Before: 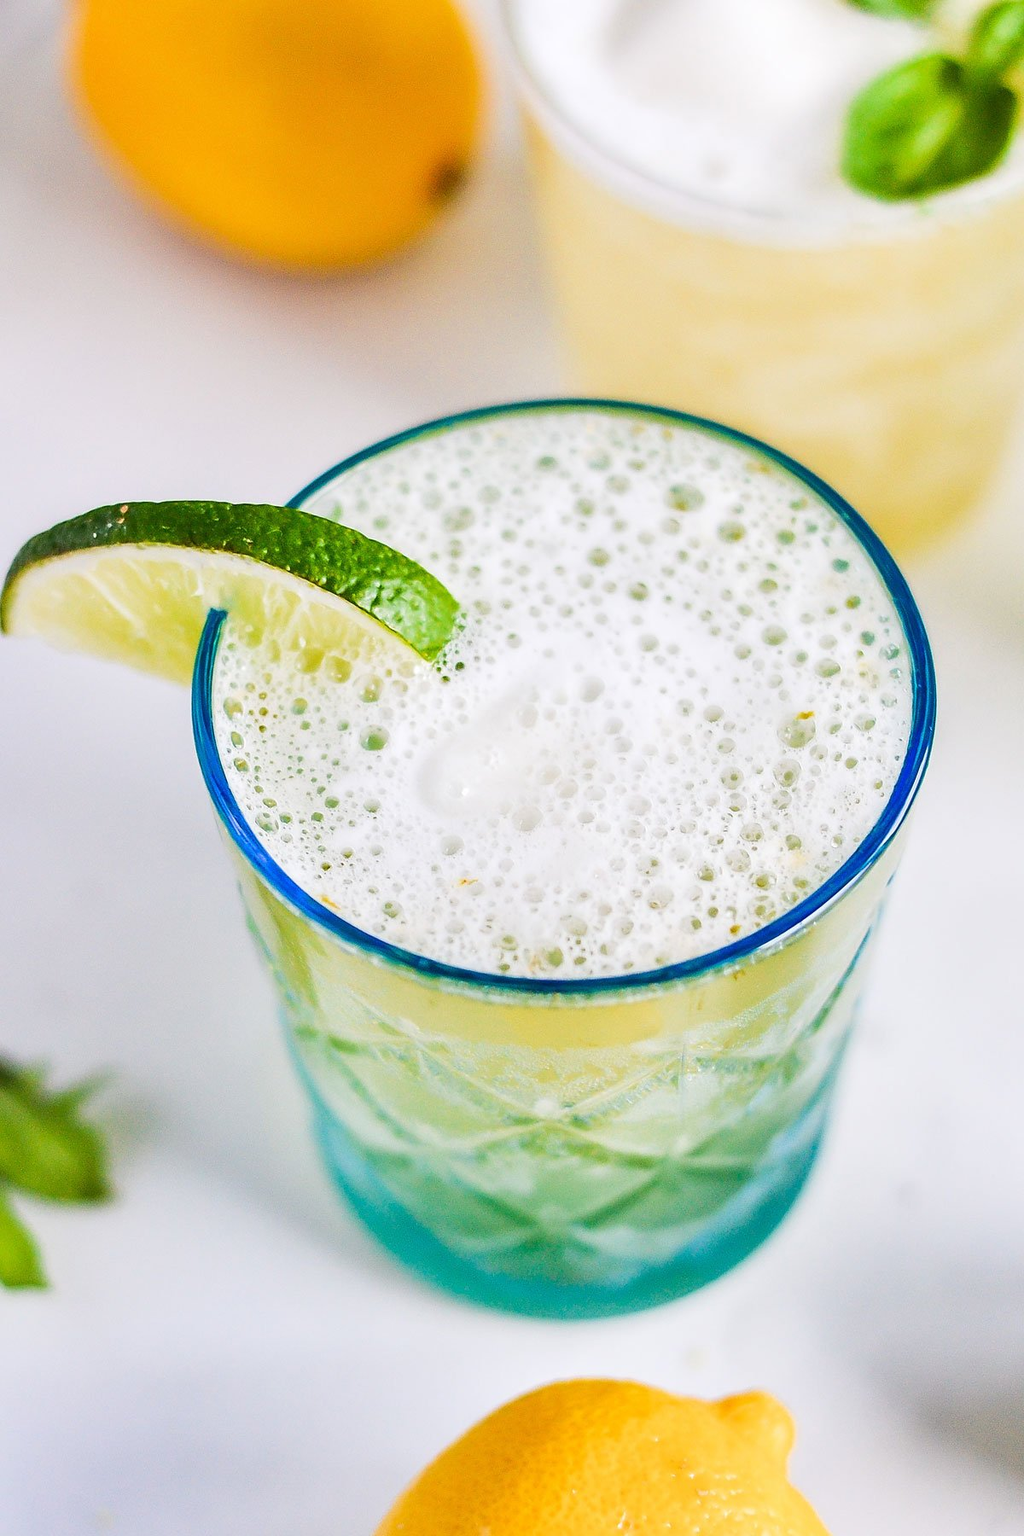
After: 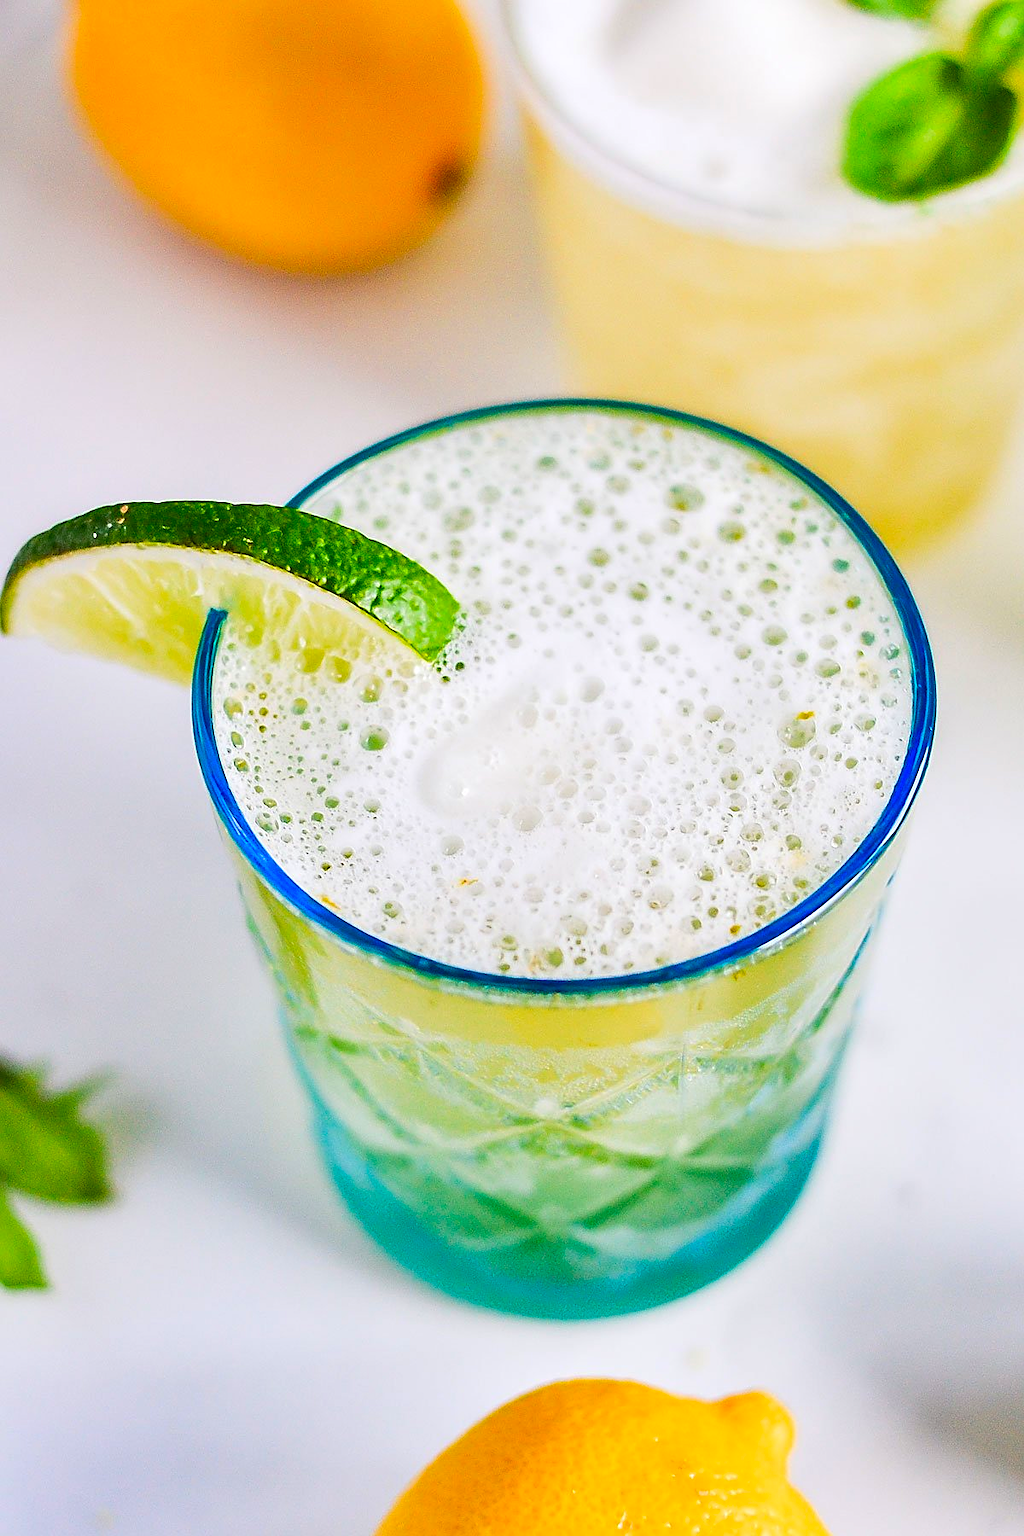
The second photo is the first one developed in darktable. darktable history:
contrast brightness saturation: brightness -0.02, saturation 0.35
exposure: compensate exposure bias true, compensate highlight preservation false
sharpen: on, module defaults
